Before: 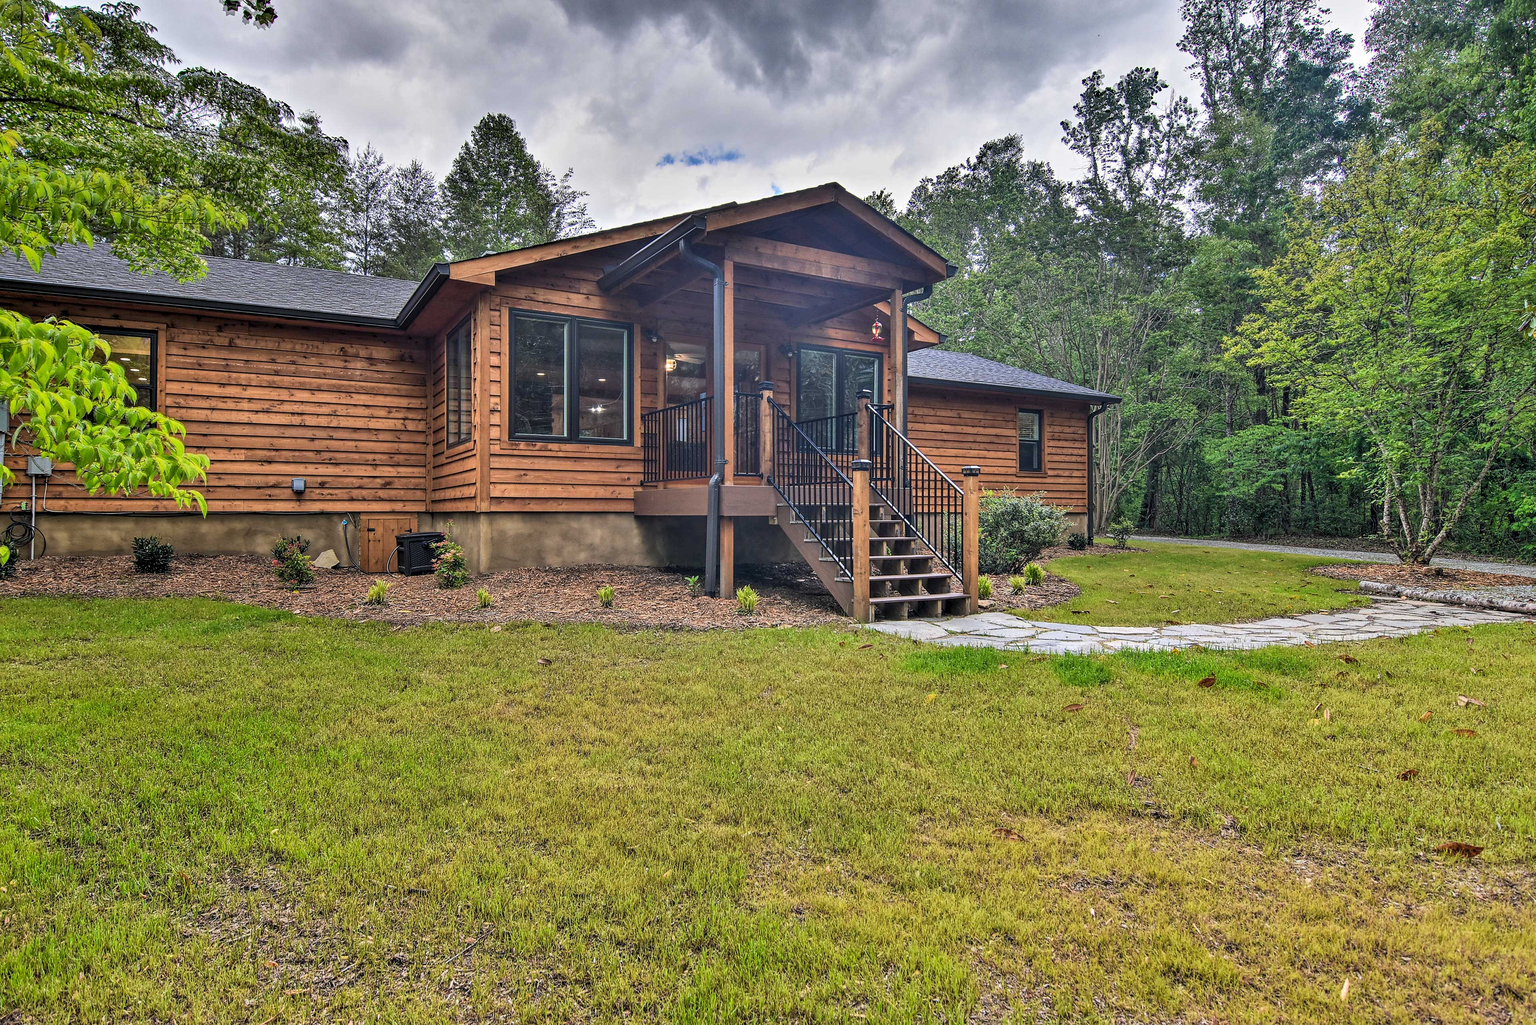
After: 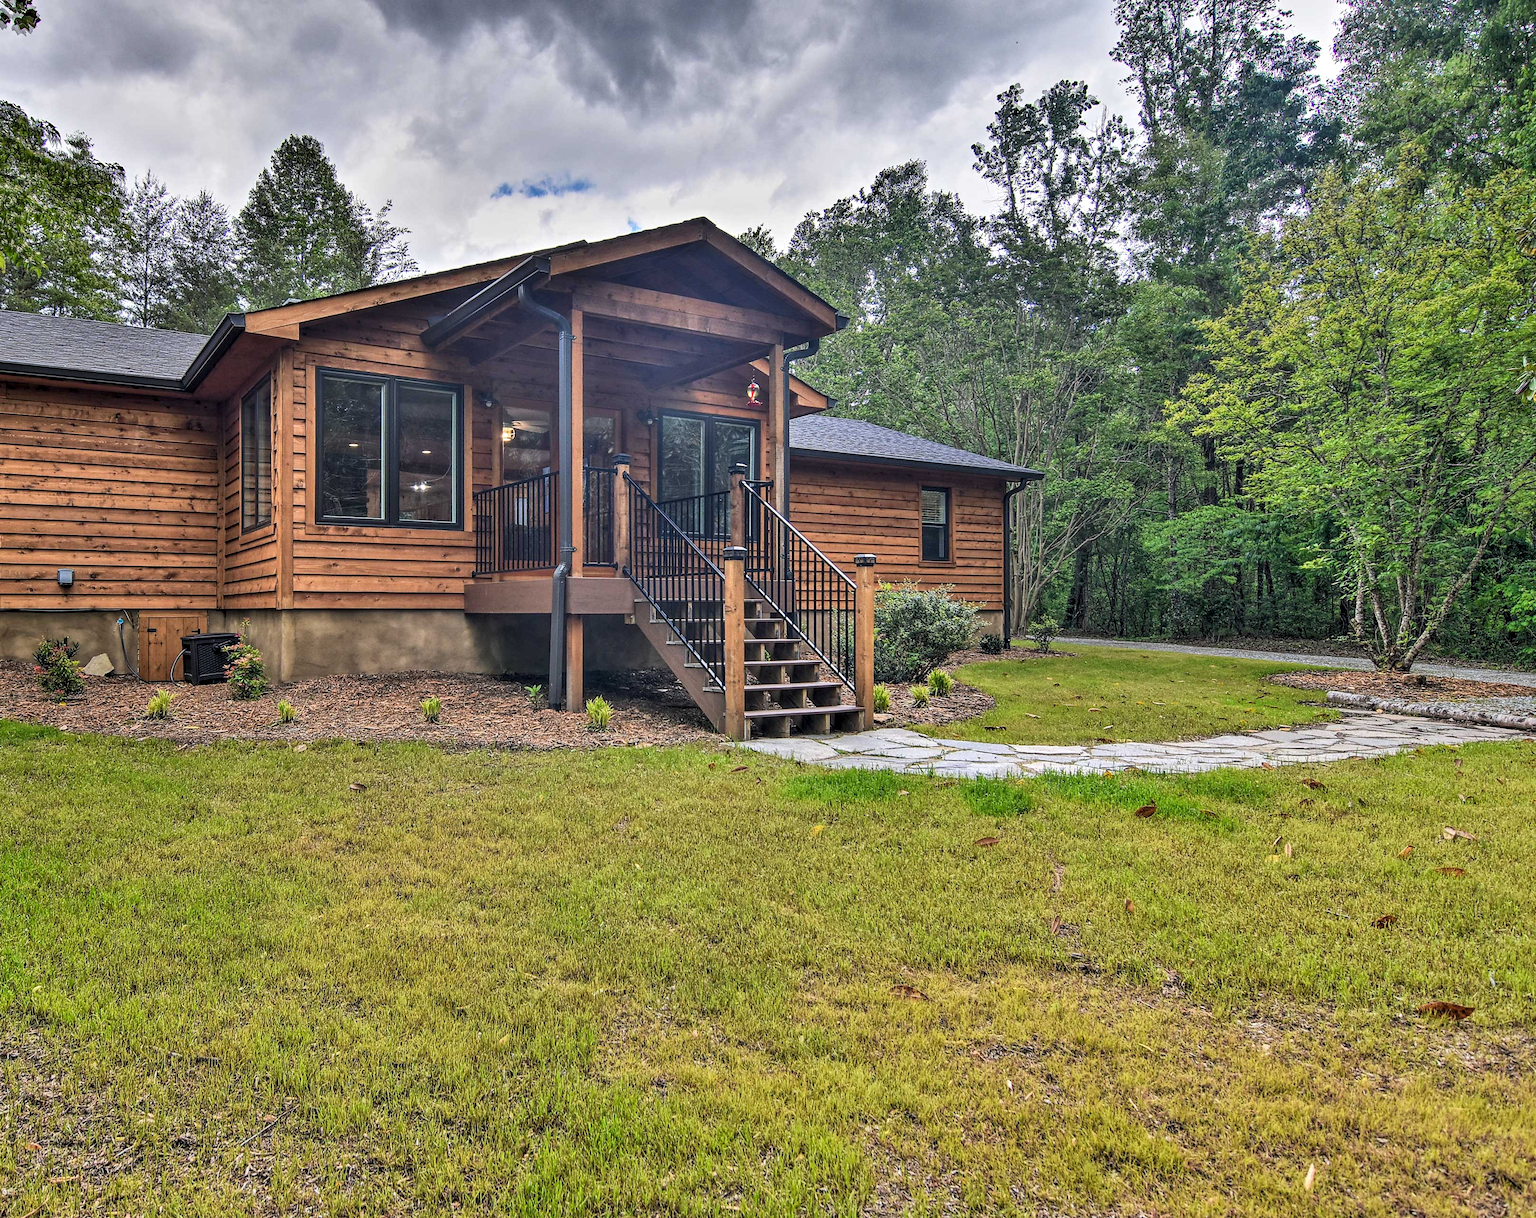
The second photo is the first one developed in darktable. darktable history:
local contrast: highlights 103%, shadows 100%, detail 119%, midtone range 0.2
crop: left 15.872%
